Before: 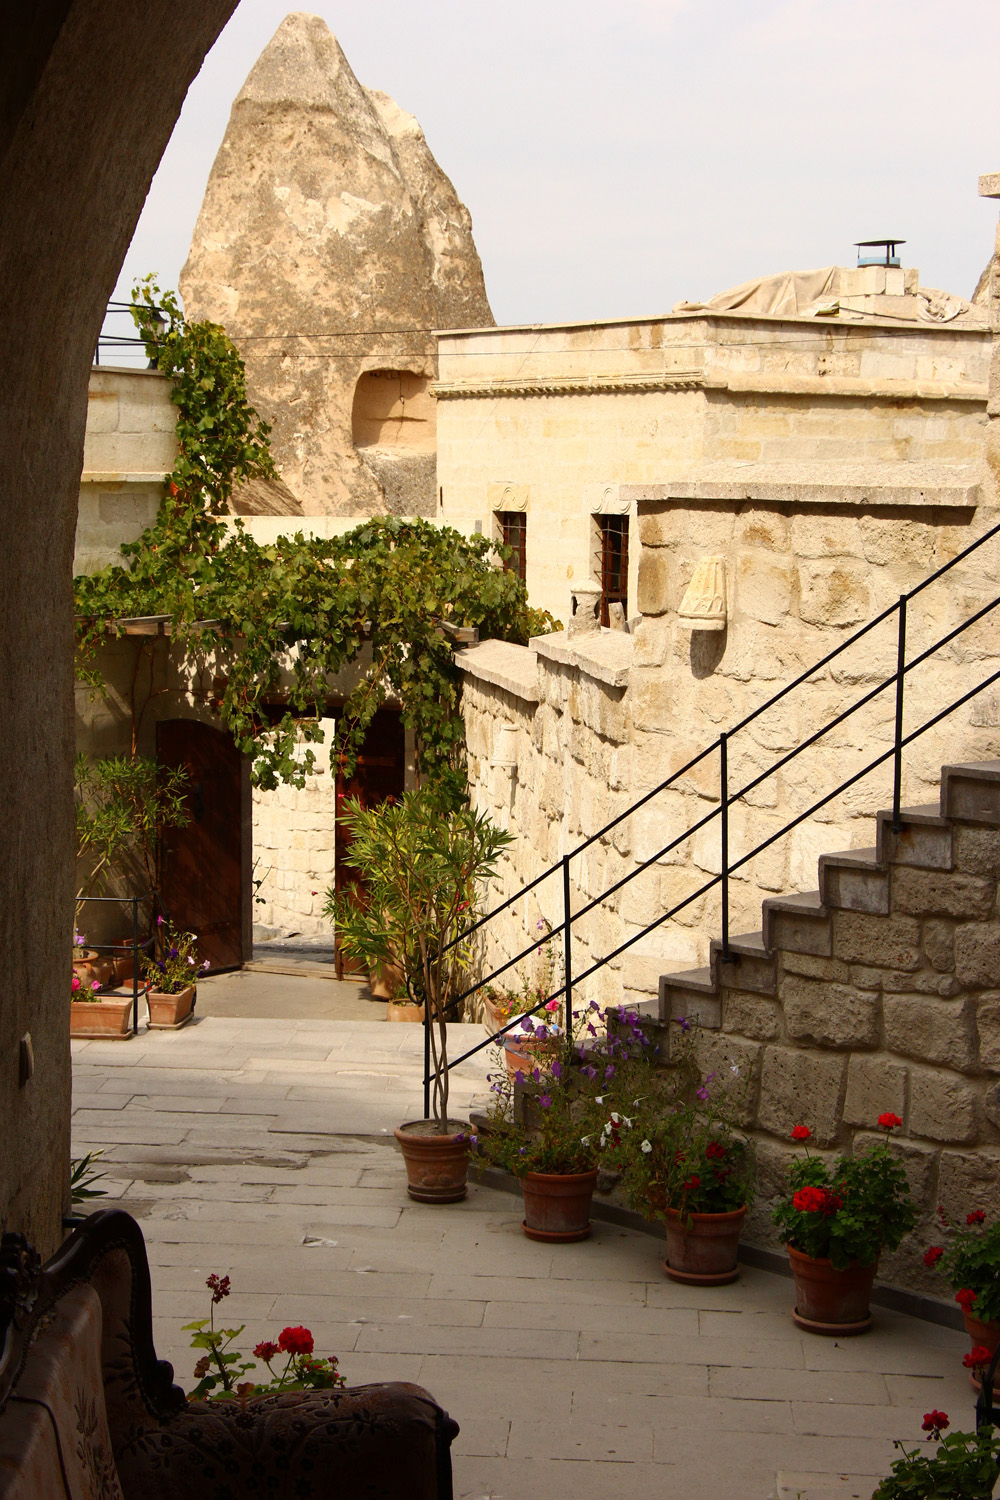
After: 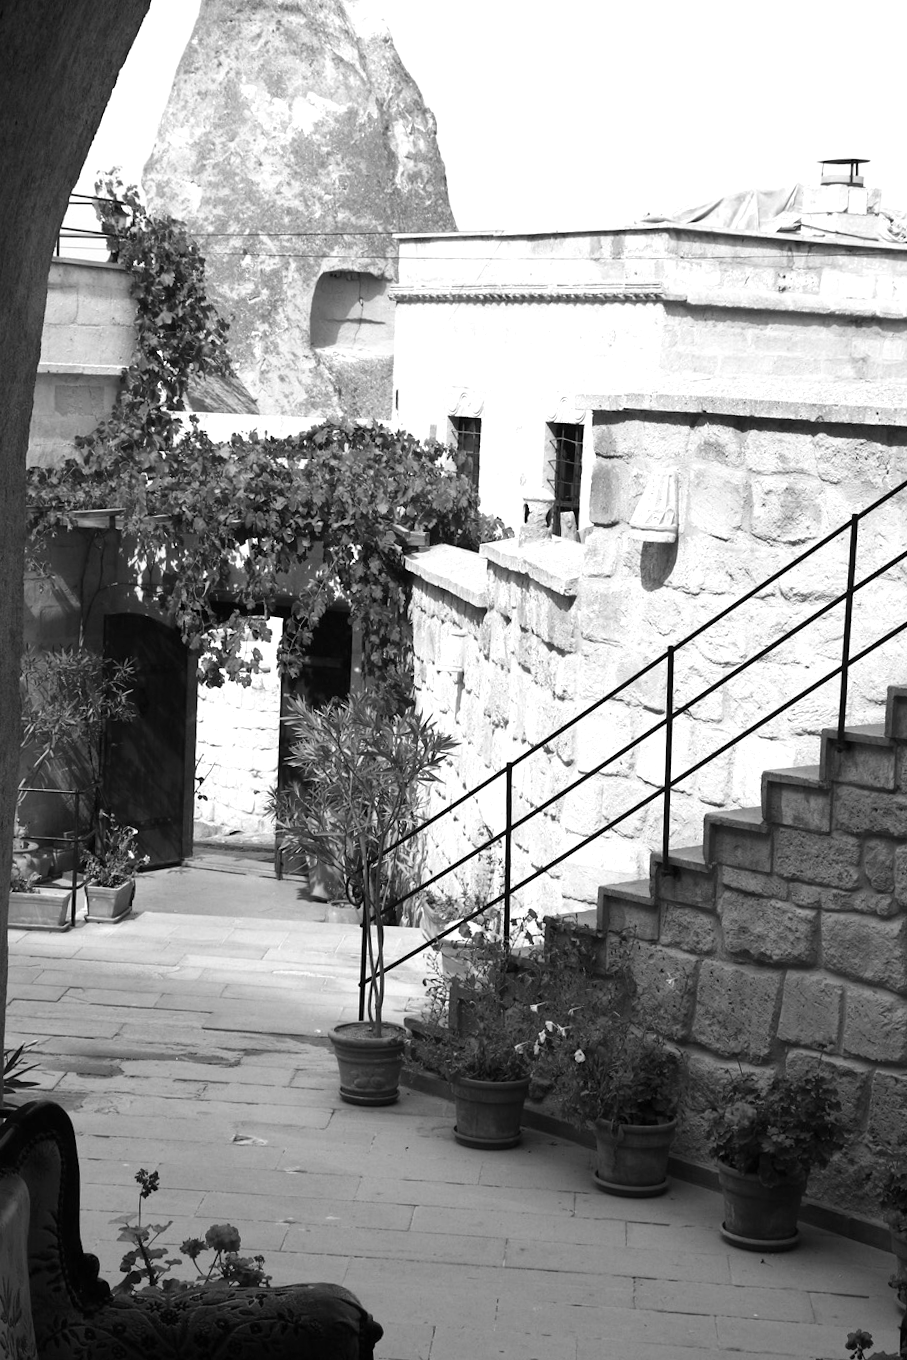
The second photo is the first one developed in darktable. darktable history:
exposure: exposure 0.426 EV, compensate highlight preservation false
monochrome: on, module defaults
crop and rotate: angle -1.96°, left 3.097%, top 4.154%, right 1.586%, bottom 0.529%
